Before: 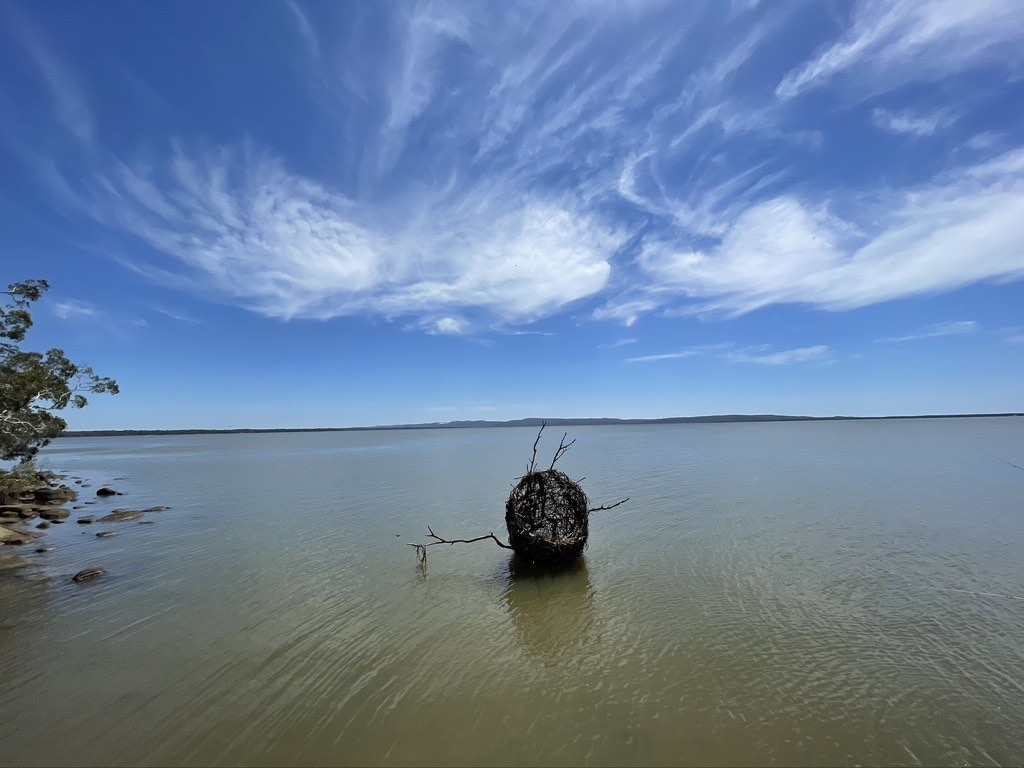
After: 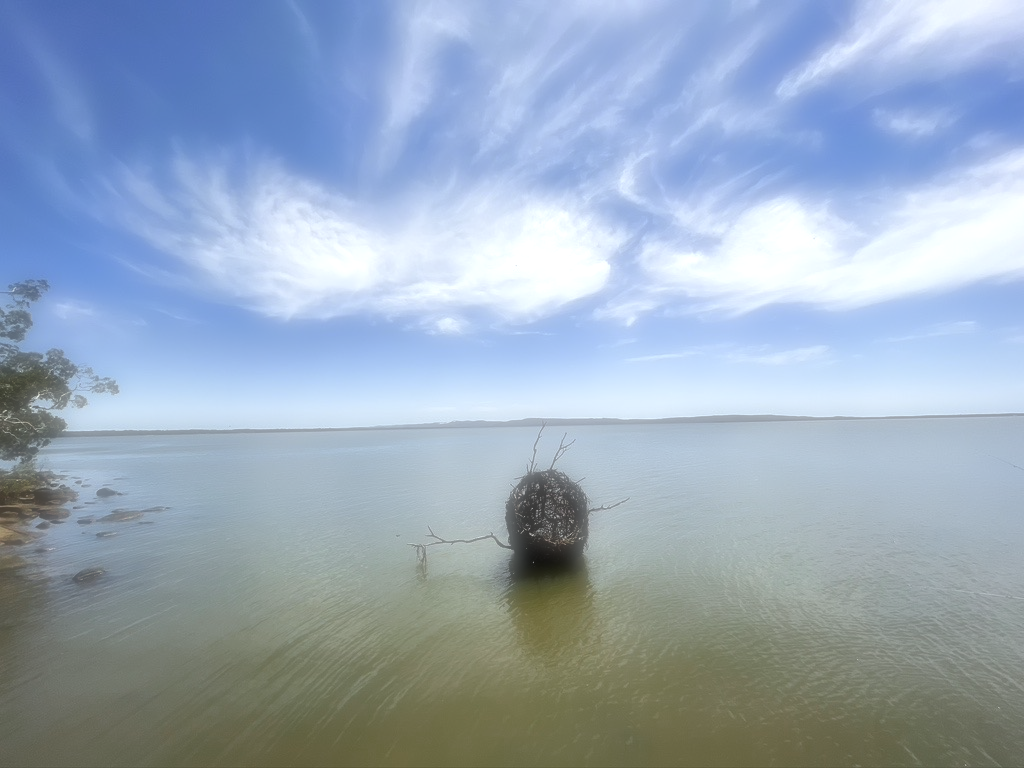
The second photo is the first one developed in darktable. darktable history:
local contrast: mode bilateral grid, contrast 100, coarseness 100, detail 94%, midtone range 0.2
soften: on, module defaults
exposure: black level correction 0, exposure 0.68 EV, compensate exposure bias true, compensate highlight preservation false
color zones: curves: ch0 [(0, 0.48) (0.209, 0.398) (0.305, 0.332) (0.429, 0.493) (0.571, 0.5) (0.714, 0.5) (0.857, 0.5) (1, 0.48)]; ch1 [(0, 0.633) (0.143, 0.586) (0.286, 0.489) (0.429, 0.448) (0.571, 0.31) (0.714, 0.335) (0.857, 0.492) (1, 0.633)]; ch2 [(0, 0.448) (0.143, 0.498) (0.286, 0.5) (0.429, 0.5) (0.571, 0.5) (0.714, 0.5) (0.857, 0.5) (1, 0.448)]
tone equalizer: on, module defaults
